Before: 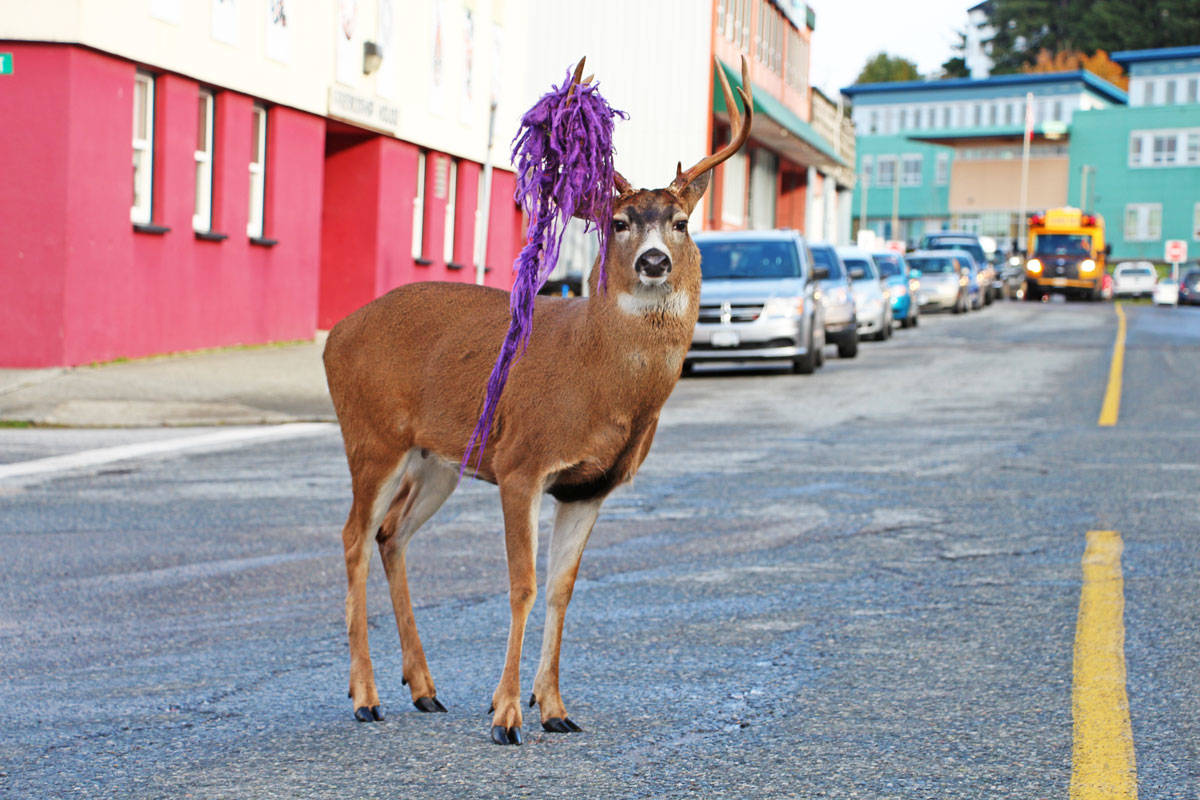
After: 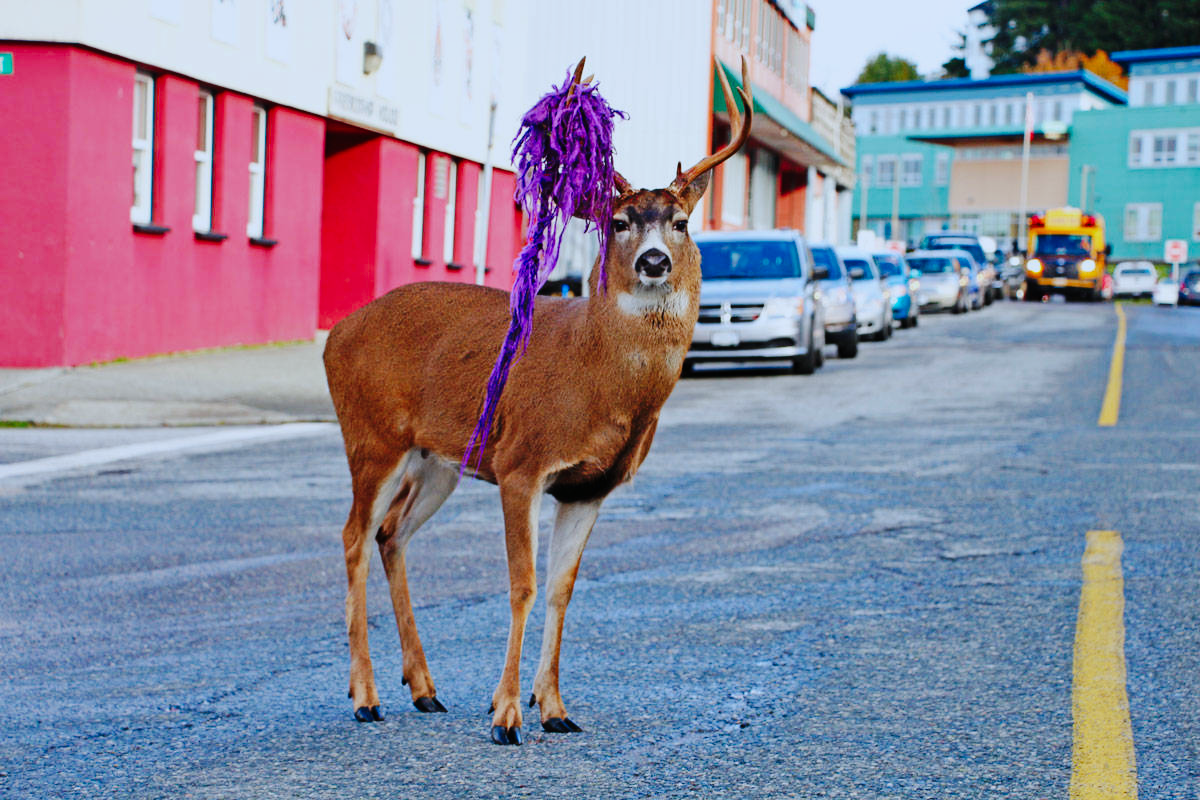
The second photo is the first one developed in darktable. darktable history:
shadows and highlights: radius 121.99, shadows 21.56, white point adjustment -9.64, highlights -15.56, soften with gaussian
color calibration: x 0.37, y 0.382, temperature 4315.26 K
tone curve: curves: ch0 [(0, 0) (0.003, 0.007) (0.011, 0.009) (0.025, 0.014) (0.044, 0.022) (0.069, 0.029) (0.1, 0.037) (0.136, 0.052) (0.177, 0.083) (0.224, 0.121) (0.277, 0.177) (0.335, 0.258) (0.399, 0.351) (0.468, 0.454) (0.543, 0.557) (0.623, 0.654) (0.709, 0.744) (0.801, 0.825) (0.898, 0.909) (1, 1)], preserve colors none
